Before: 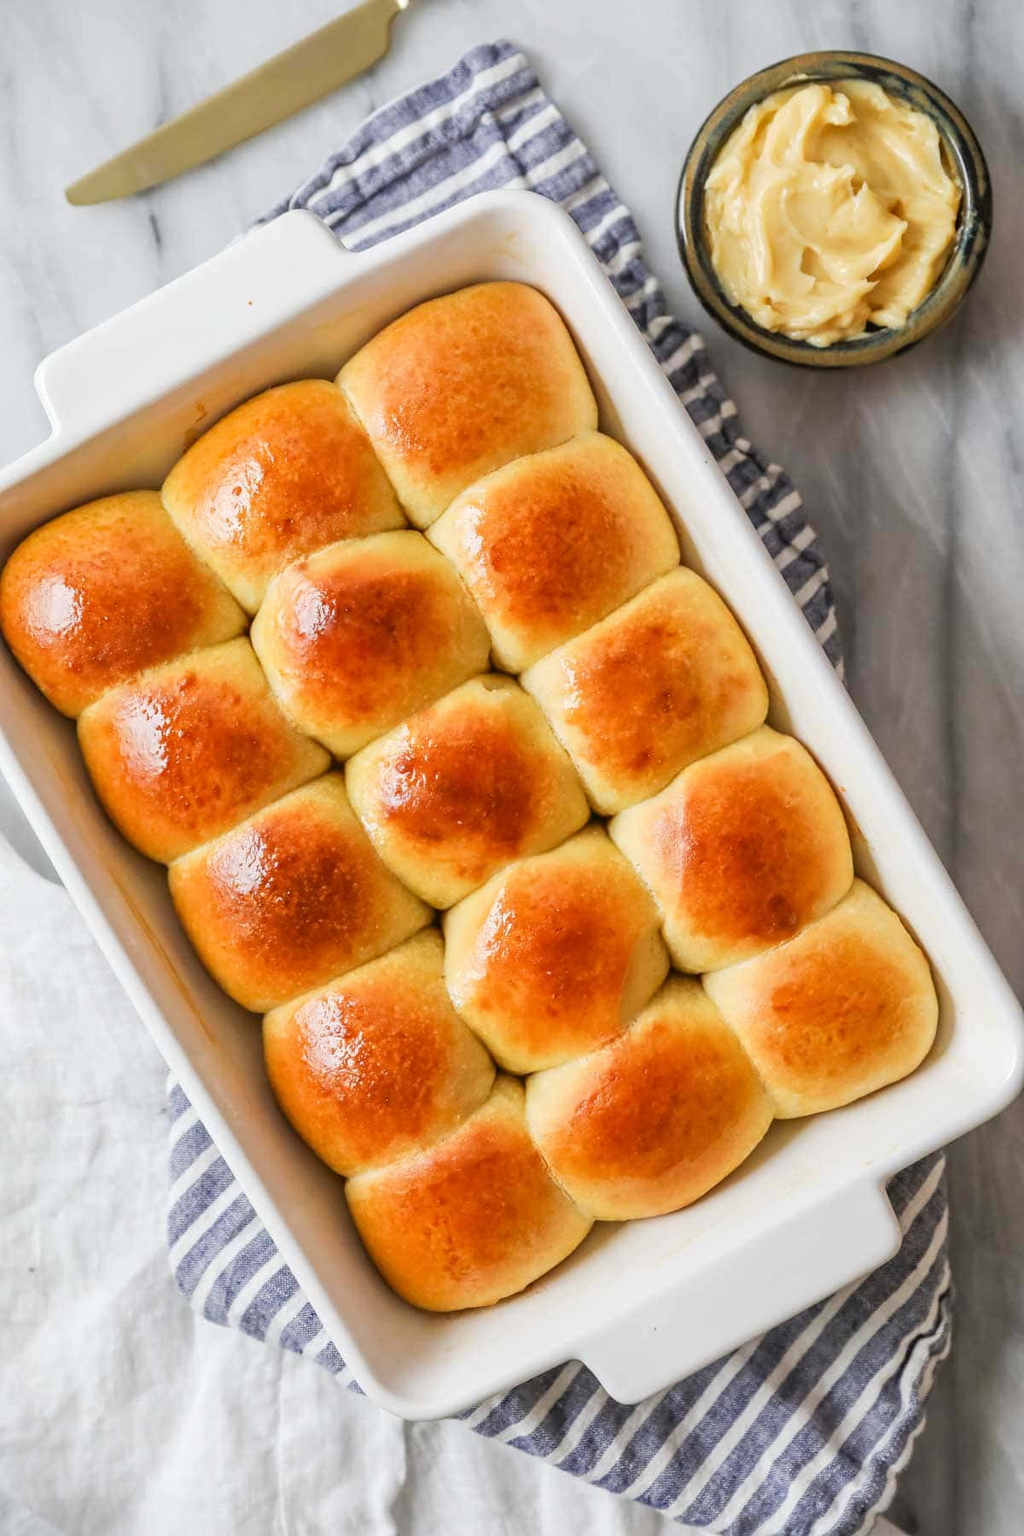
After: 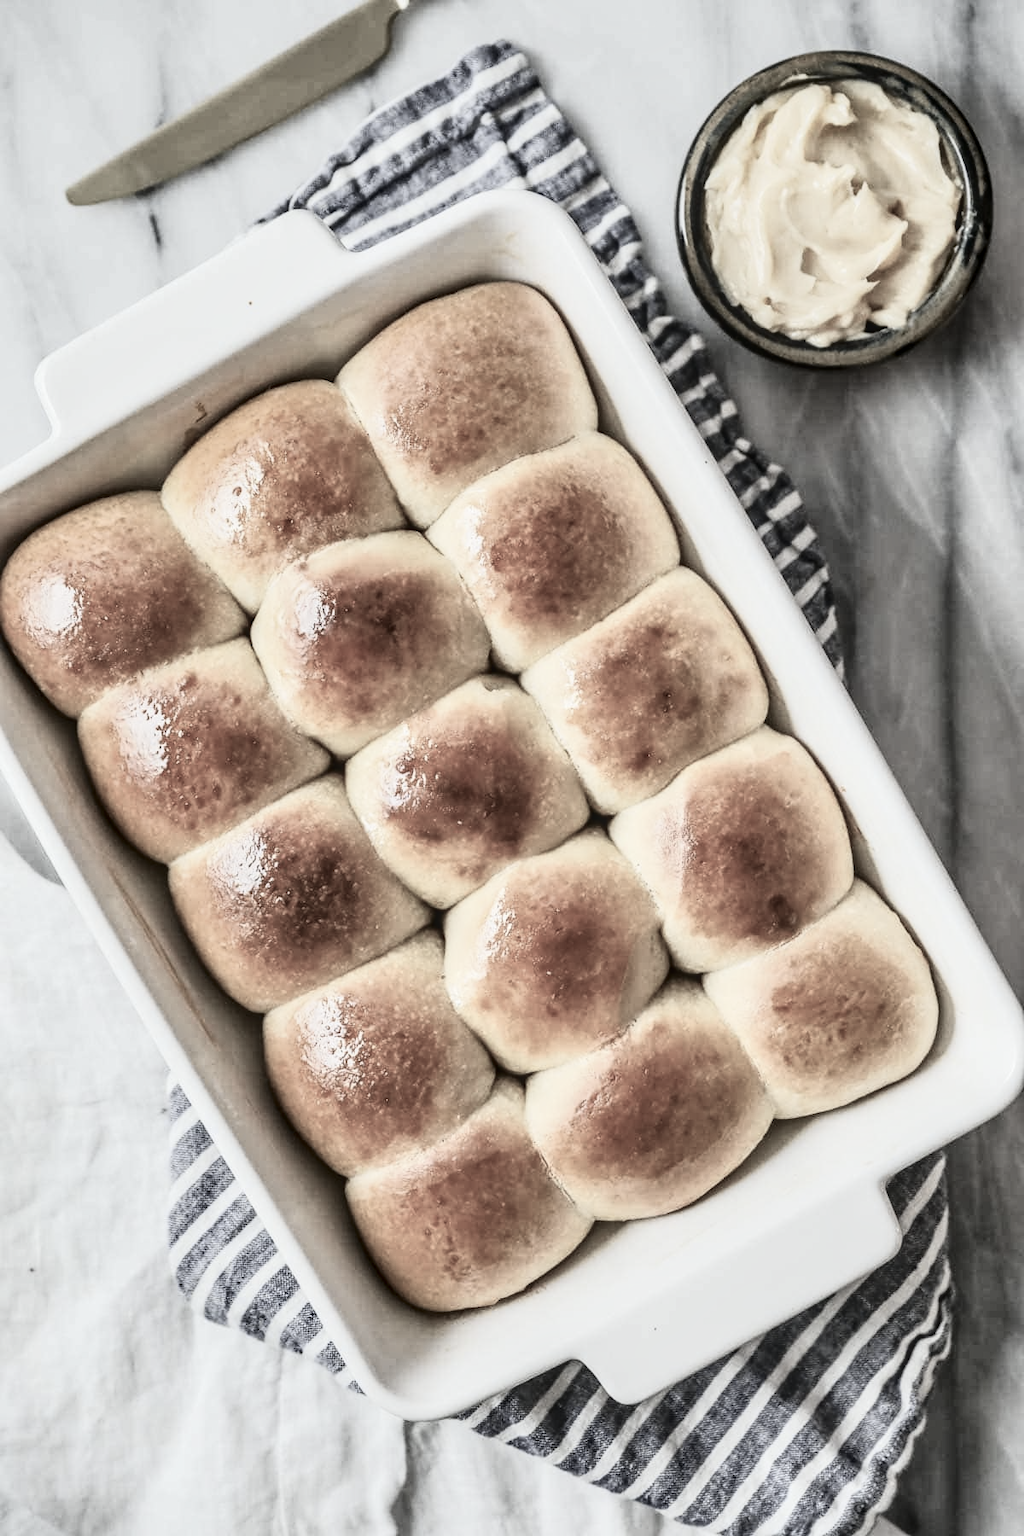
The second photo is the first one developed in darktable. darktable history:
local contrast: on, module defaults
tone curve: curves: ch0 [(0, 0.032) (0.078, 0.052) (0.236, 0.168) (0.43, 0.472) (0.508, 0.566) (0.66, 0.754) (0.79, 0.883) (0.994, 0.974)]; ch1 [(0, 0) (0.161, 0.092) (0.35, 0.33) (0.379, 0.401) (0.456, 0.456) (0.508, 0.501) (0.547, 0.531) (0.573, 0.563) (0.625, 0.602) (0.718, 0.734) (1, 1)]; ch2 [(0, 0) (0.369, 0.427) (0.44, 0.434) (0.502, 0.501) (0.54, 0.537) (0.586, 0.59) (0.621, 0.604) (1, 1)], color space Lab, independent channels, preserve colors none
color correction: highlights b* -0.059, saturation 0.336
shadows and highlights: soften with gaussian
contrast brightness saturation: contrast 0.111, saturation -0.151
